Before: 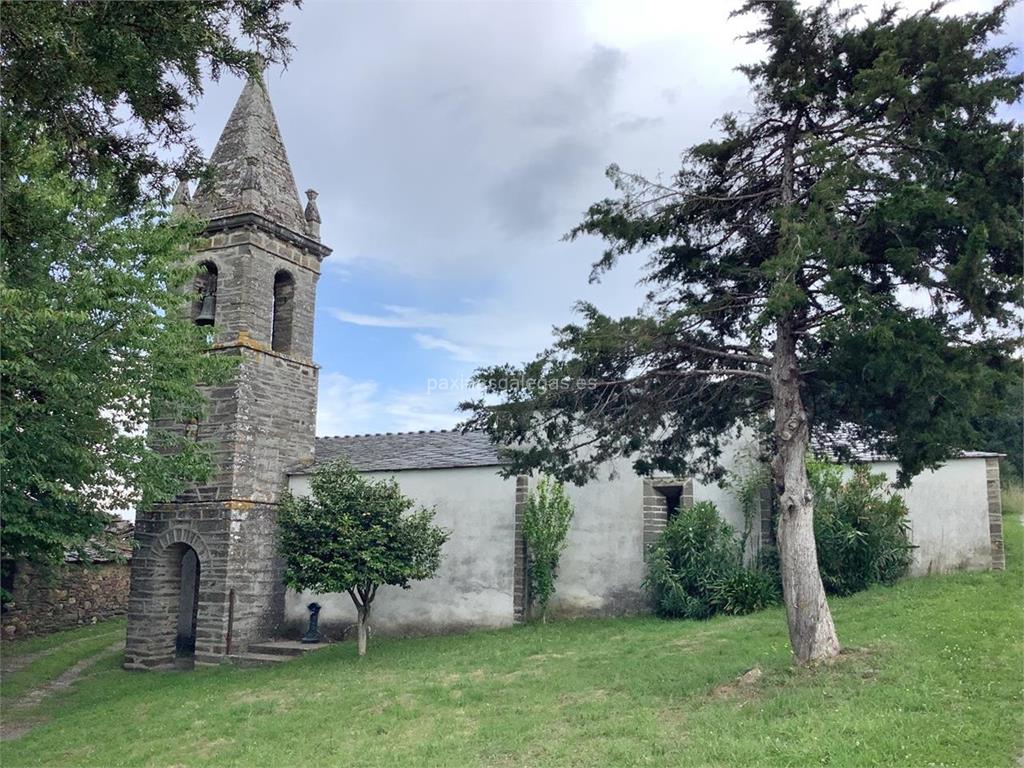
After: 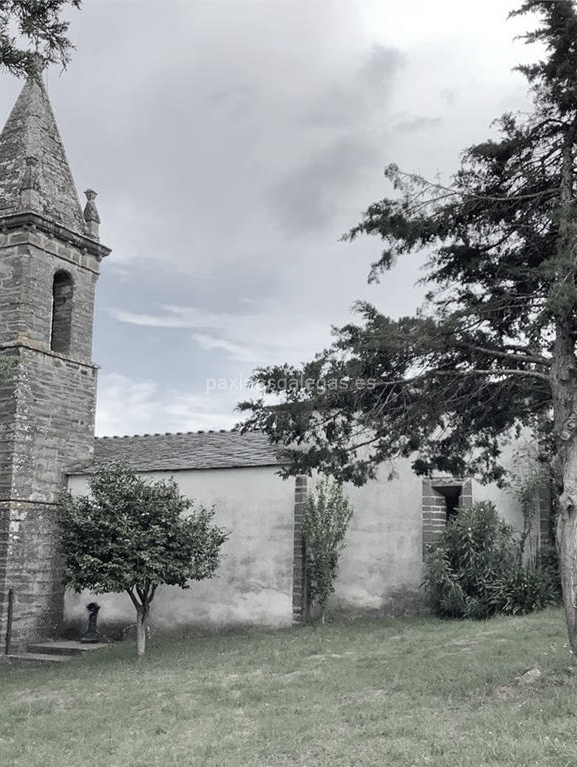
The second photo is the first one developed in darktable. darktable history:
color correction: highlights b* -0.049, saturation 0.28
crop: left 21.586%, right 22.013%, bottom 0.001%
